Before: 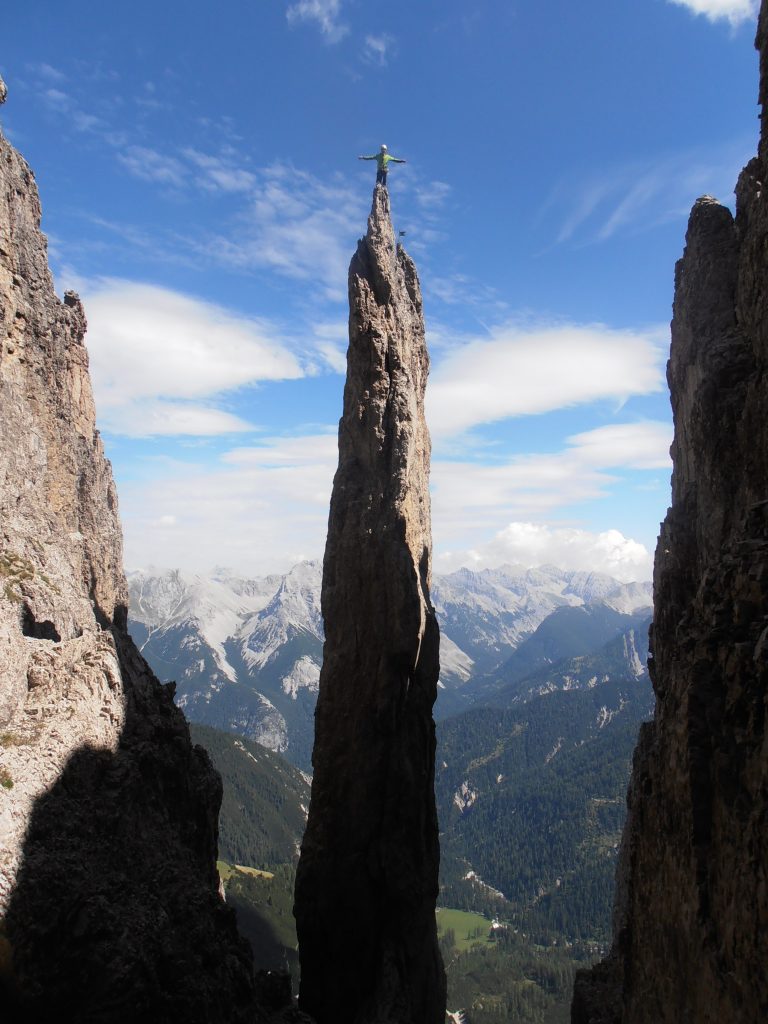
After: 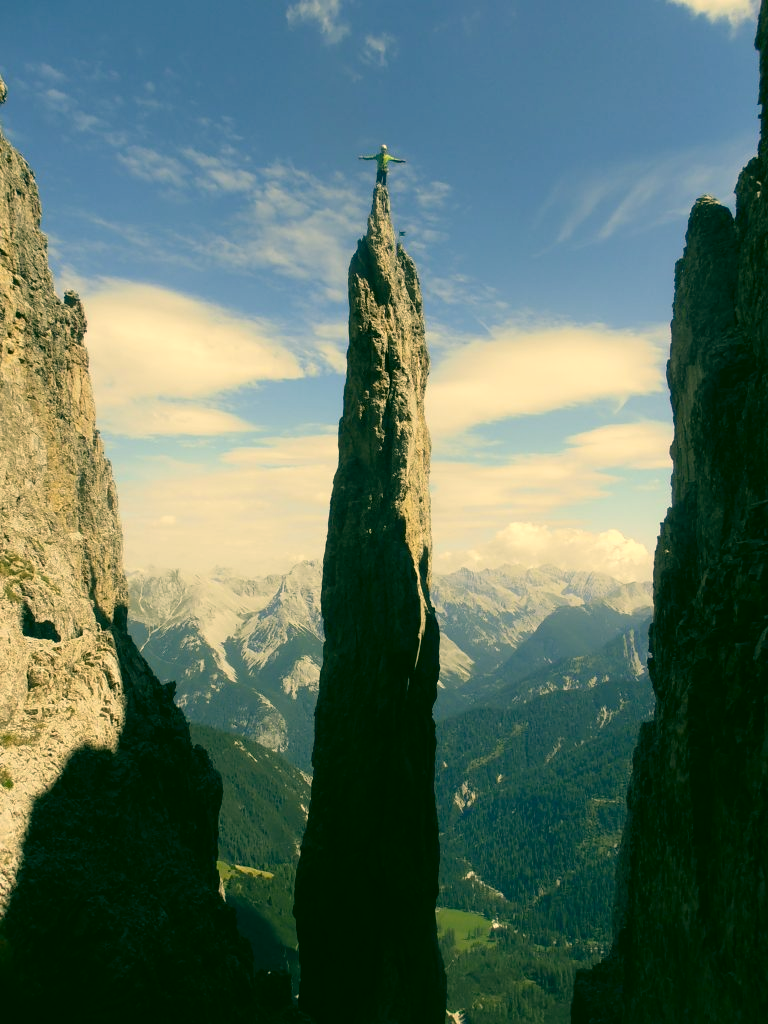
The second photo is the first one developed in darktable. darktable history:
color correction: highlights a* 5.71, highlights b* 33.21, shadows a* -25.56, shadows b* 3.81
